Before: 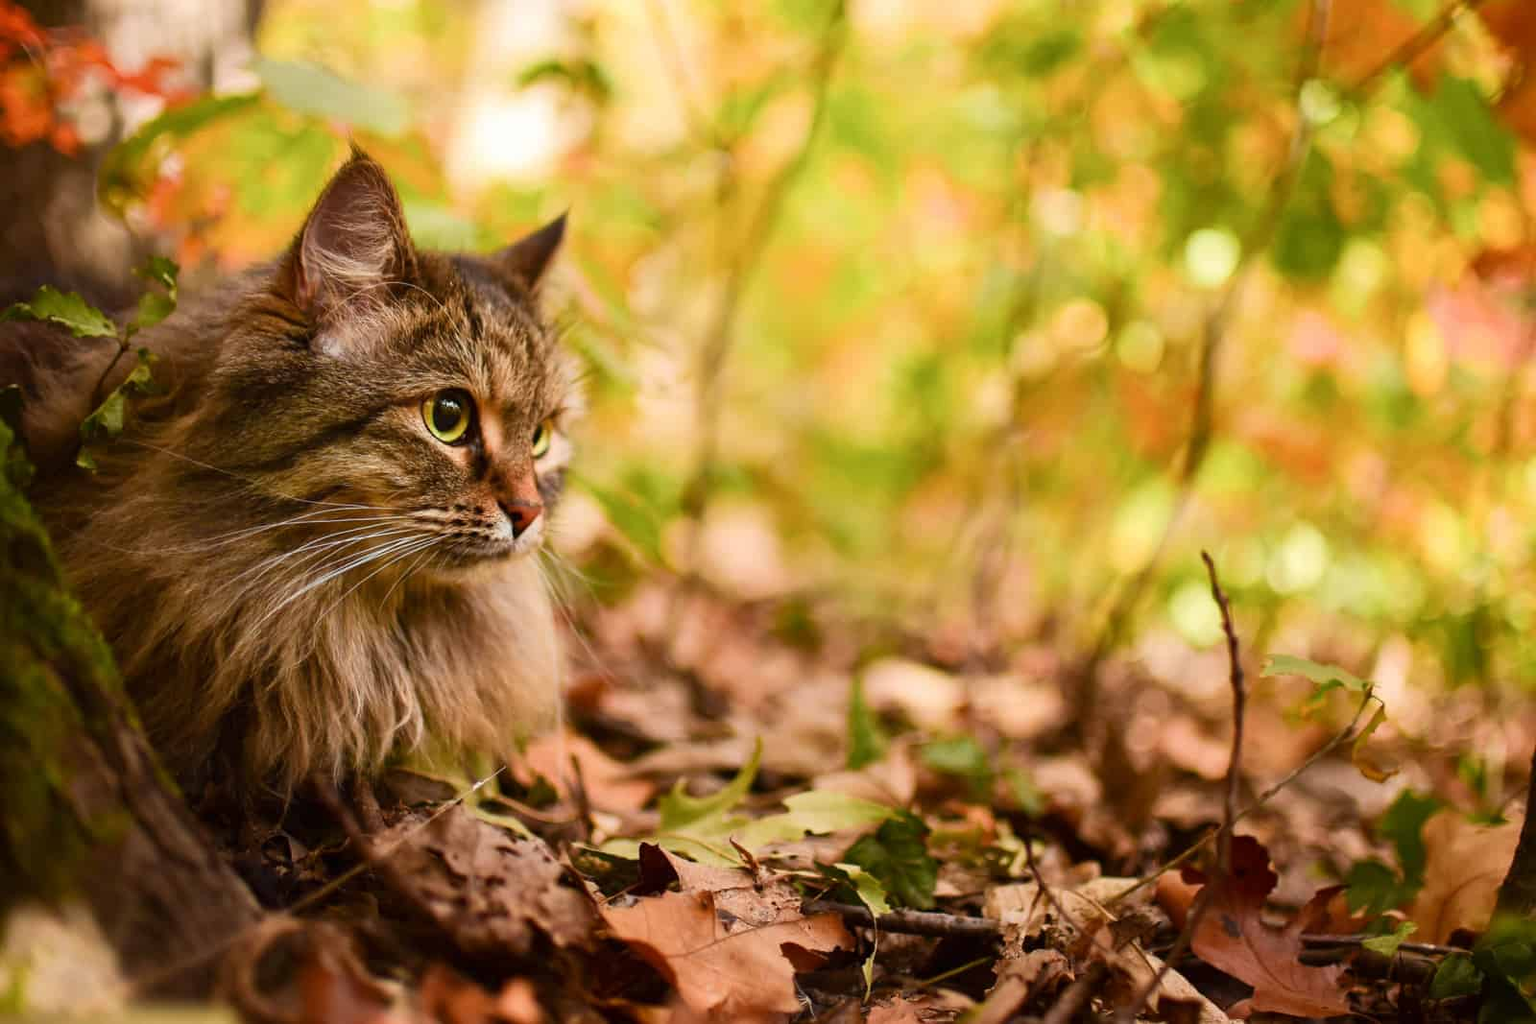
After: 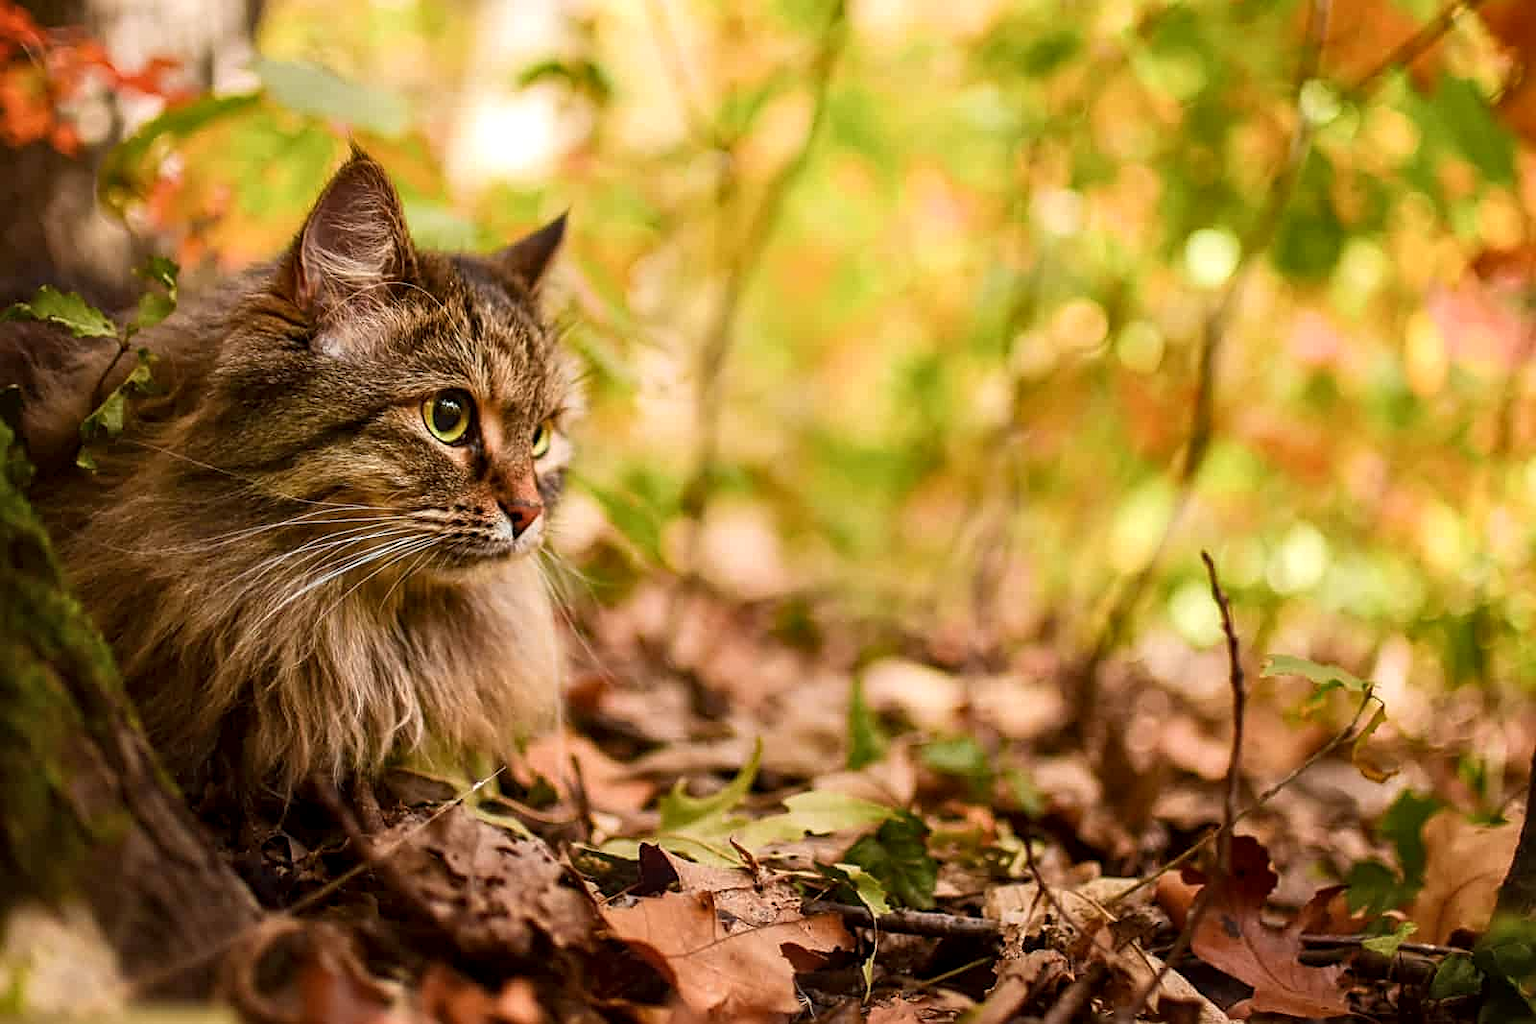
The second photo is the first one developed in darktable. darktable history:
local contrast: on, module defaults
exposure: exposure 0.02 EV, compensate highlight preservation false
sharpen: on, module defaults
